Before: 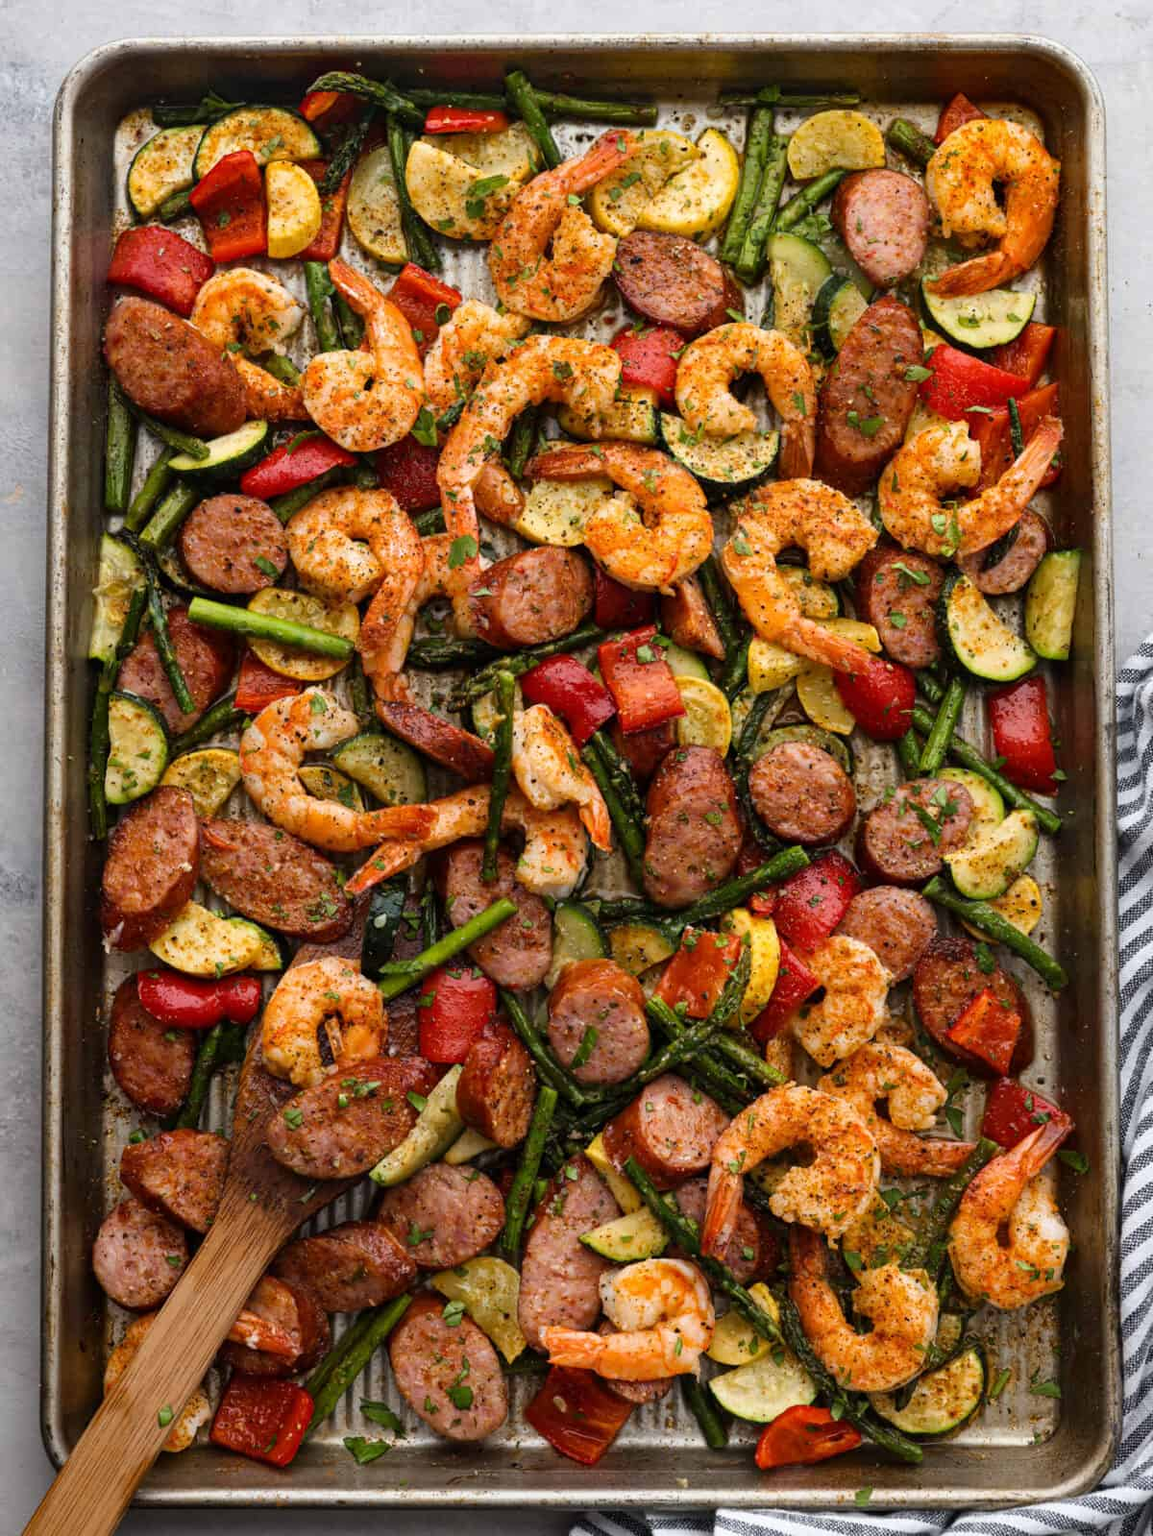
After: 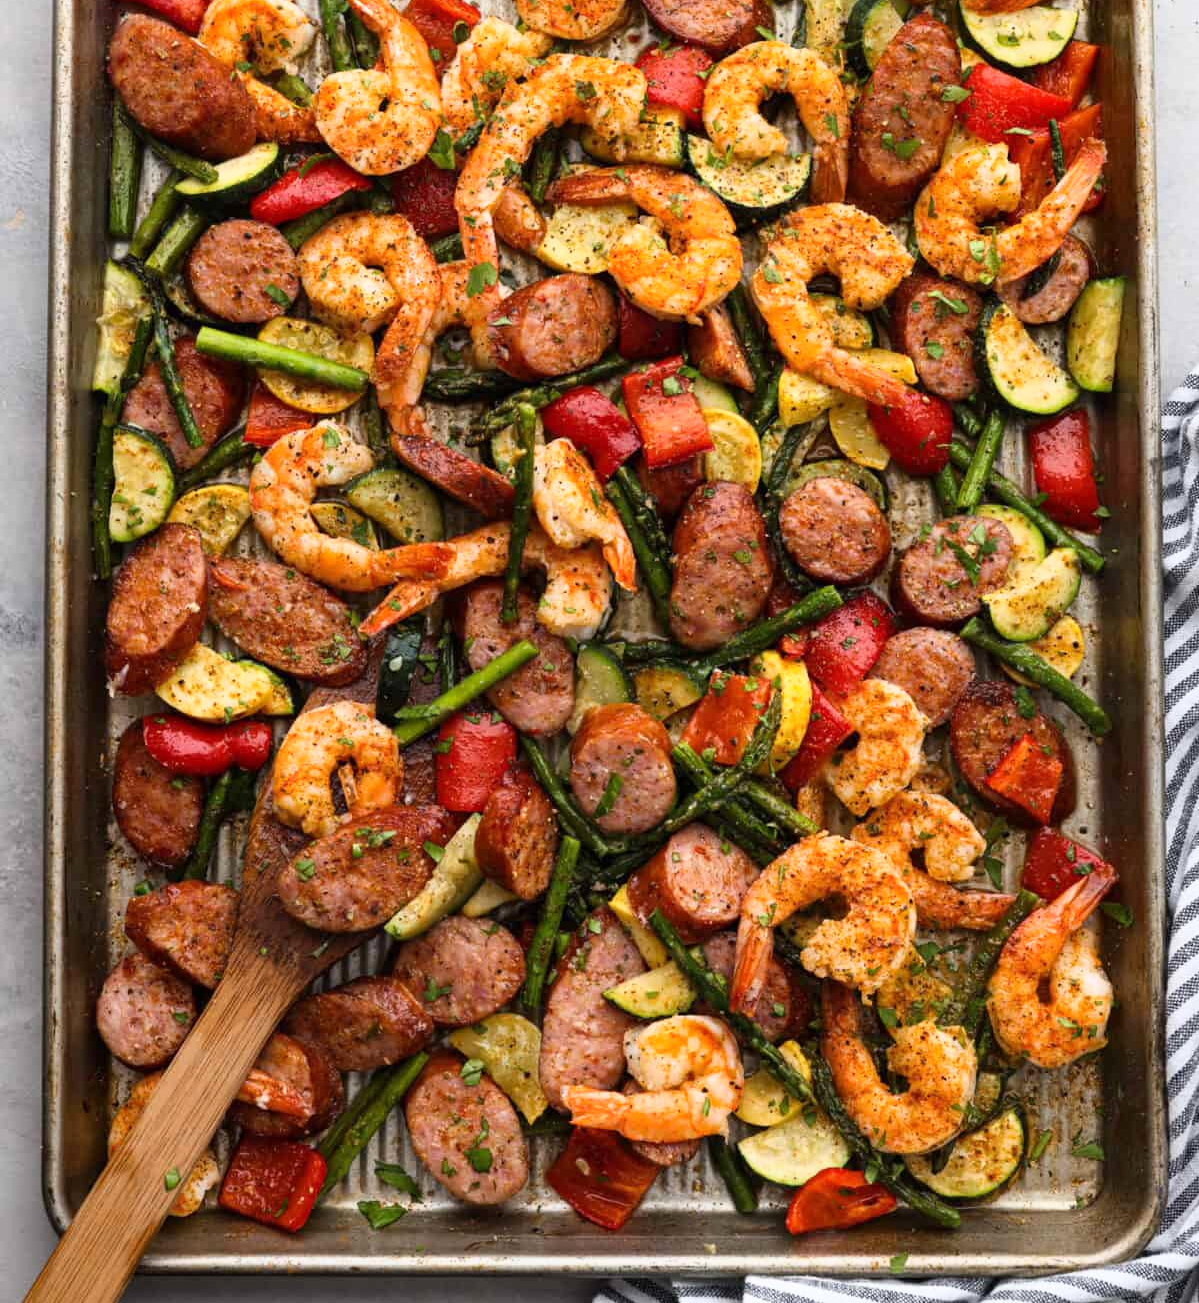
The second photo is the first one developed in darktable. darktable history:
base curve: curves: ch0 [(0, 0) (0.666, 0.806) (1, 1)]
crop and rotate: top 18.507%
